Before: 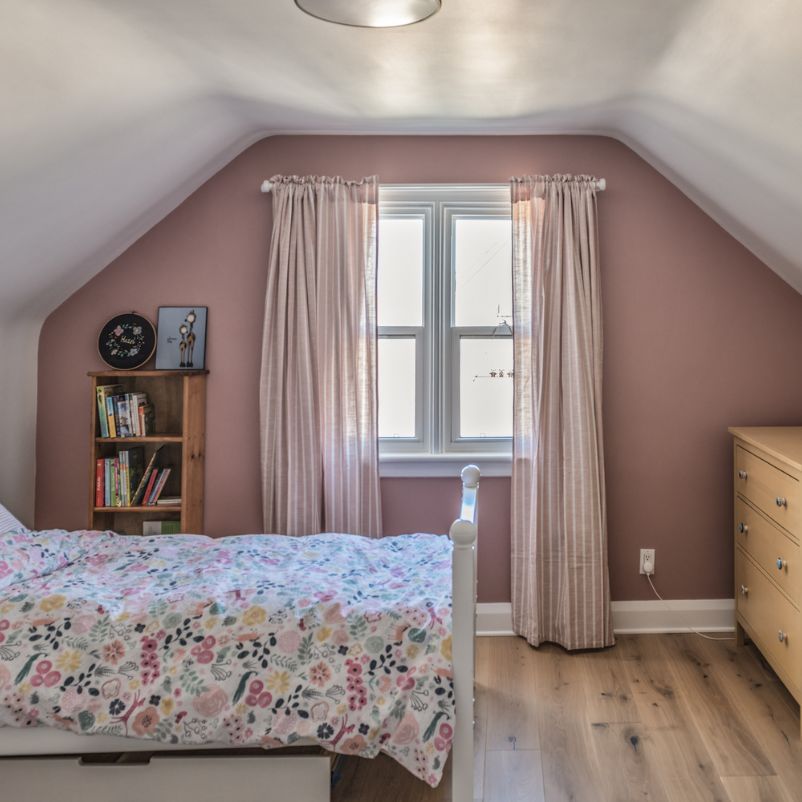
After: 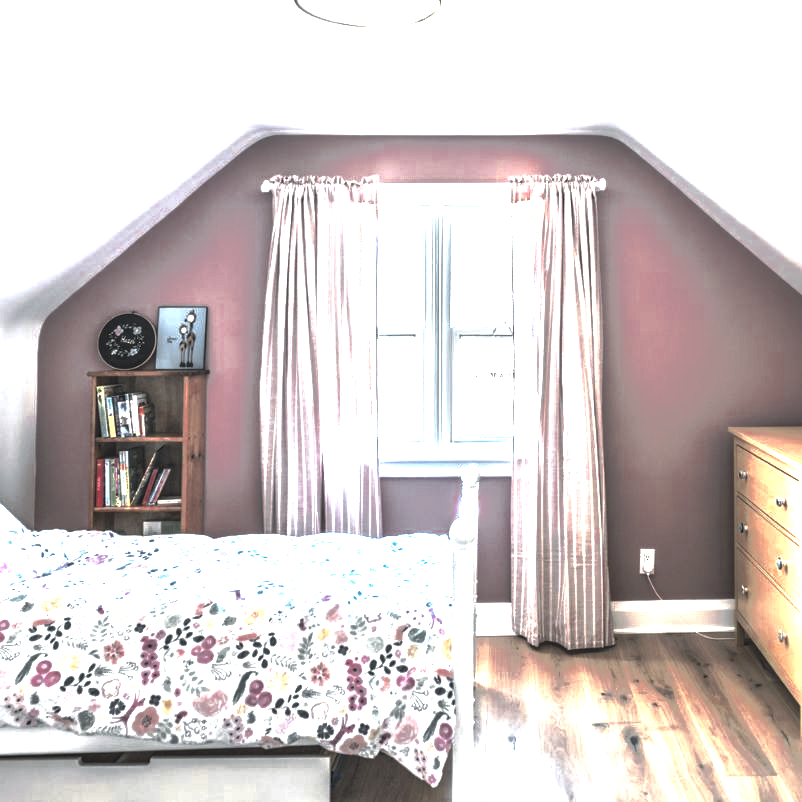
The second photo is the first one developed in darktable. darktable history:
exposure: black level correction 0, exposure 2.088 EV, compensate exposure bias true, compensate highlight preservation false
color correction: highlights a* -12.64, highlights b* -18.1, saturation 0.7
tone curve: curves: ch0 [(0, 0) (0.003, 0.029) (0.011, 0.034) (0.025, 0.044) (0.044, 0.057) (0.069, 0.07) (0.1, 0.084) (0.136, 0.104) (0.177, 0.127) (0.224, 0.156) (0.277, 0.192) (0.335, 0.236) (0.399, 0.284) (0.468, 0.339) (0.543, 0.393) (0.623, 0.454) (0.709, 0.541) (0.801, 0.65) (0.898, 0.766) (1, 1)], preserve colors none
color zones: curves: ch0 [(0.035, 0.242) (0.25, 0.5) (0.384, 0.214) (0.488, 0.255) (0.75, 0.5)]; ch1 [(0.063, 0.379) (0.25, 0.5) (0.354, 0.201) (0.489, 0.085) (0.729, 0.271)]; ch2 [(0.25, 0.5) (0.38, 0.517) (0.442, 0.51) (0.735, 0.456)]
